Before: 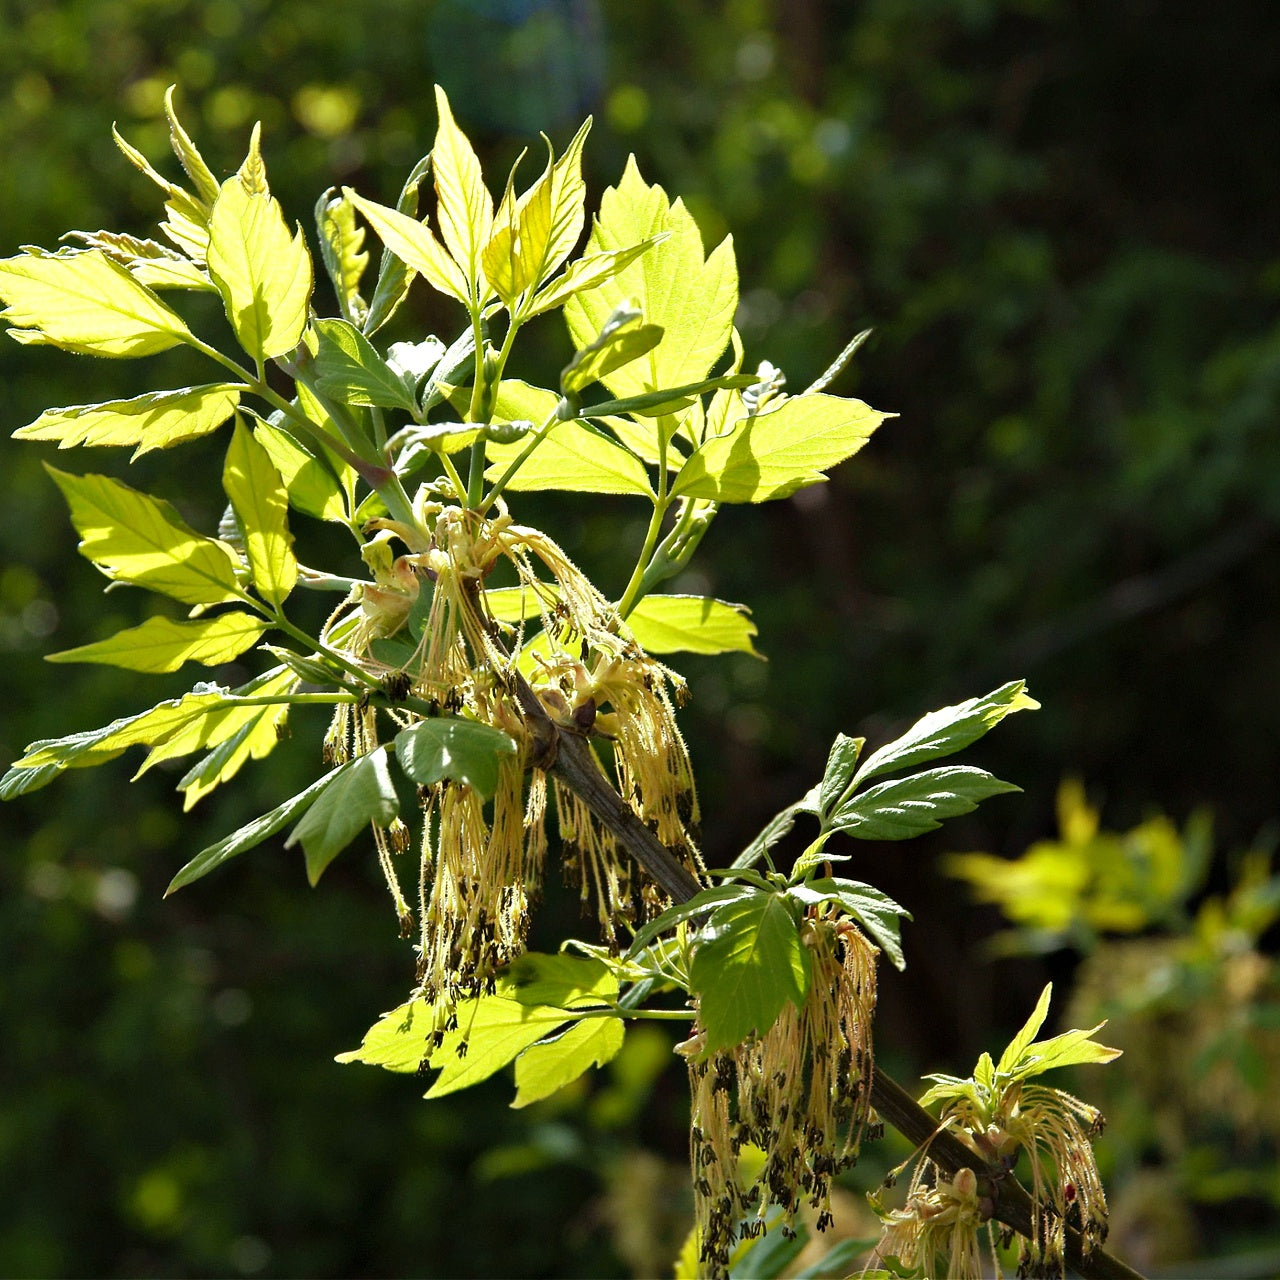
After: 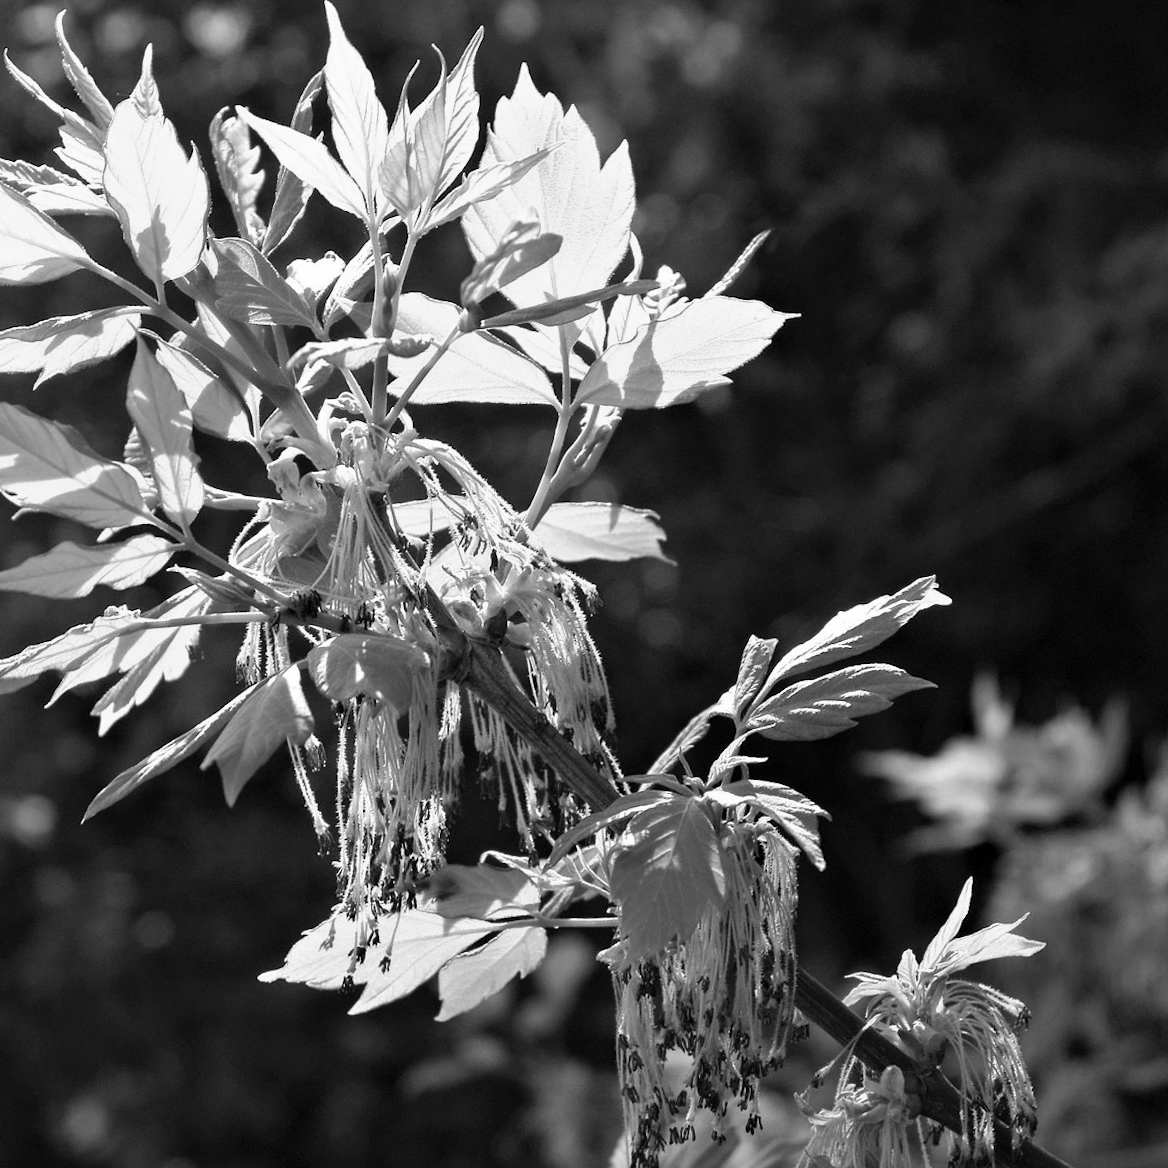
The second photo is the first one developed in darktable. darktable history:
crop and rotate: angle 1.96°, left 5.673%, top 5.673%
monochrome: on, module defaults
